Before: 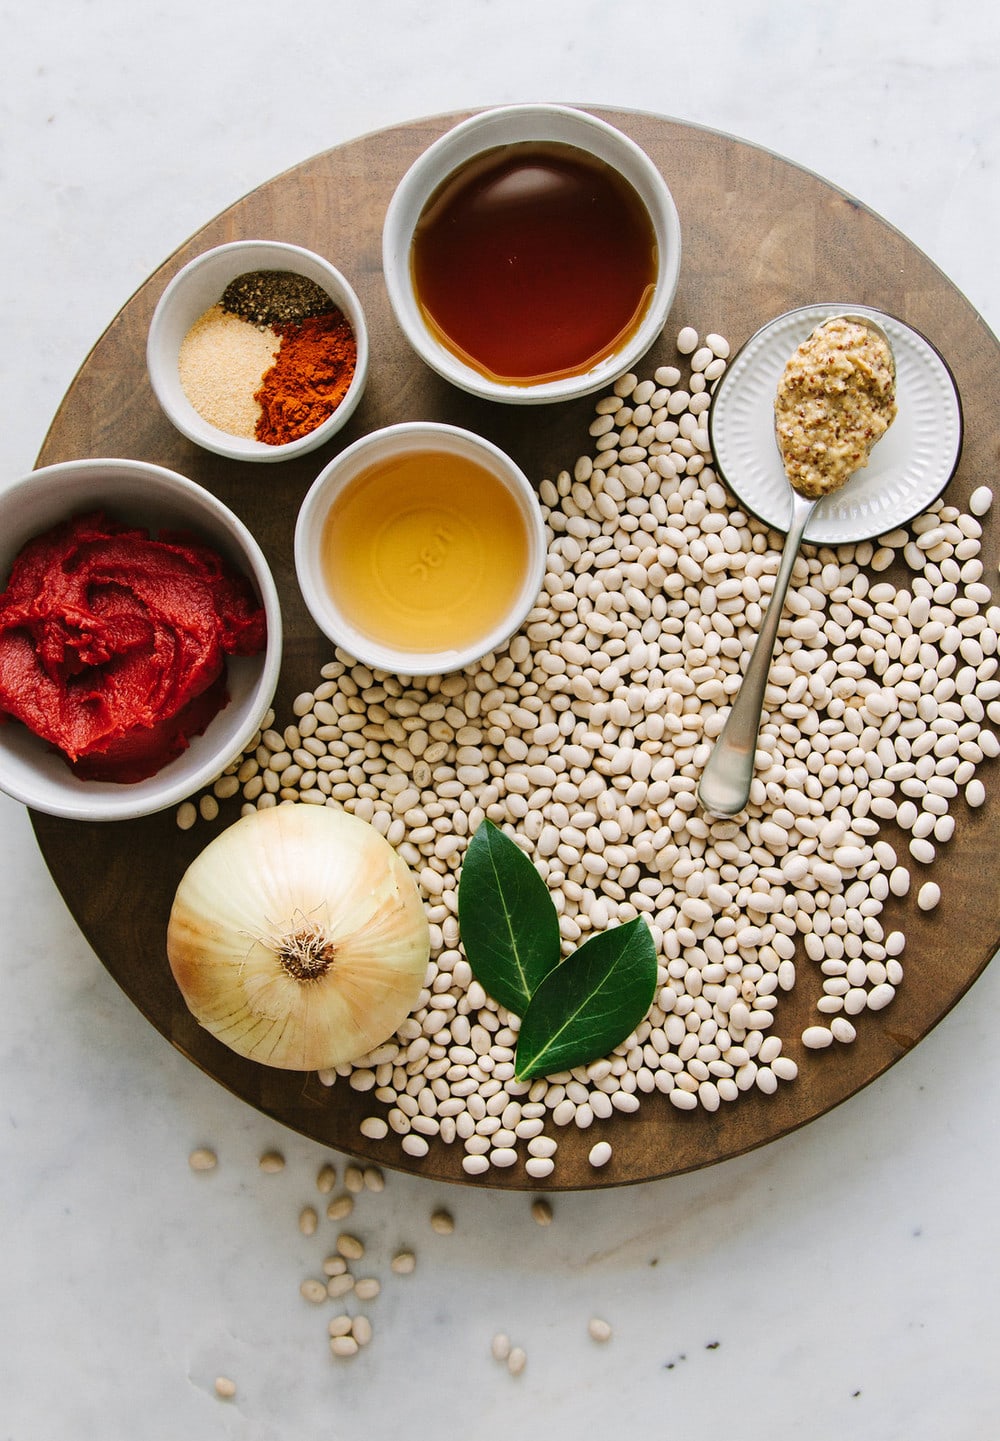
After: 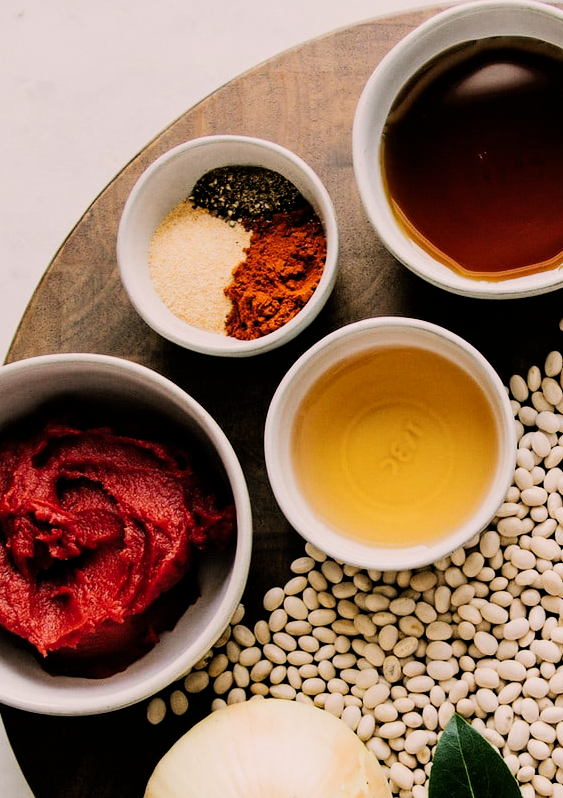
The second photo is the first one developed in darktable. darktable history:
color correction: highlights a* 5.94, highlights b* 4.85
crop and rotate: left 3.041%, top 7.413%, right 40.614%, bottom 37.154%
filmic rgb: black relative exposure -5.15 EV, white relative exposure 3.98 EV, threshold 5.98 EV, hardness 2.9, contrast 1.395, highlights saturation mix -30.7%, enable highlight reconstruction true
